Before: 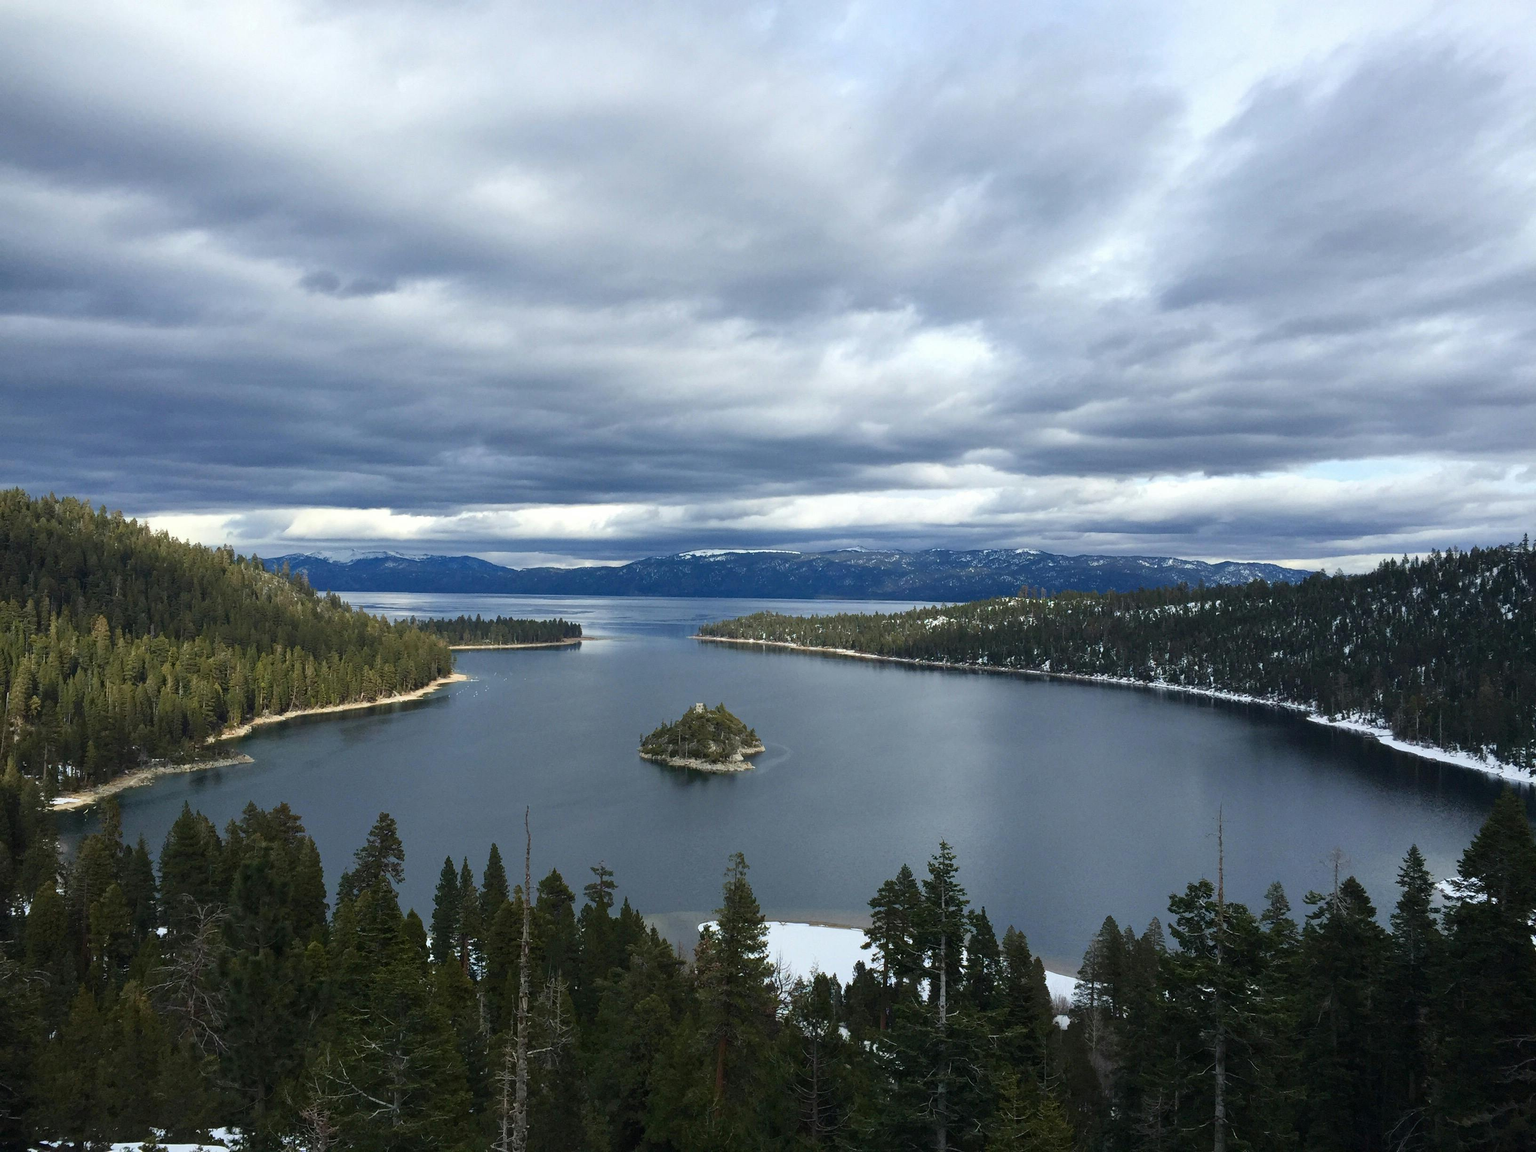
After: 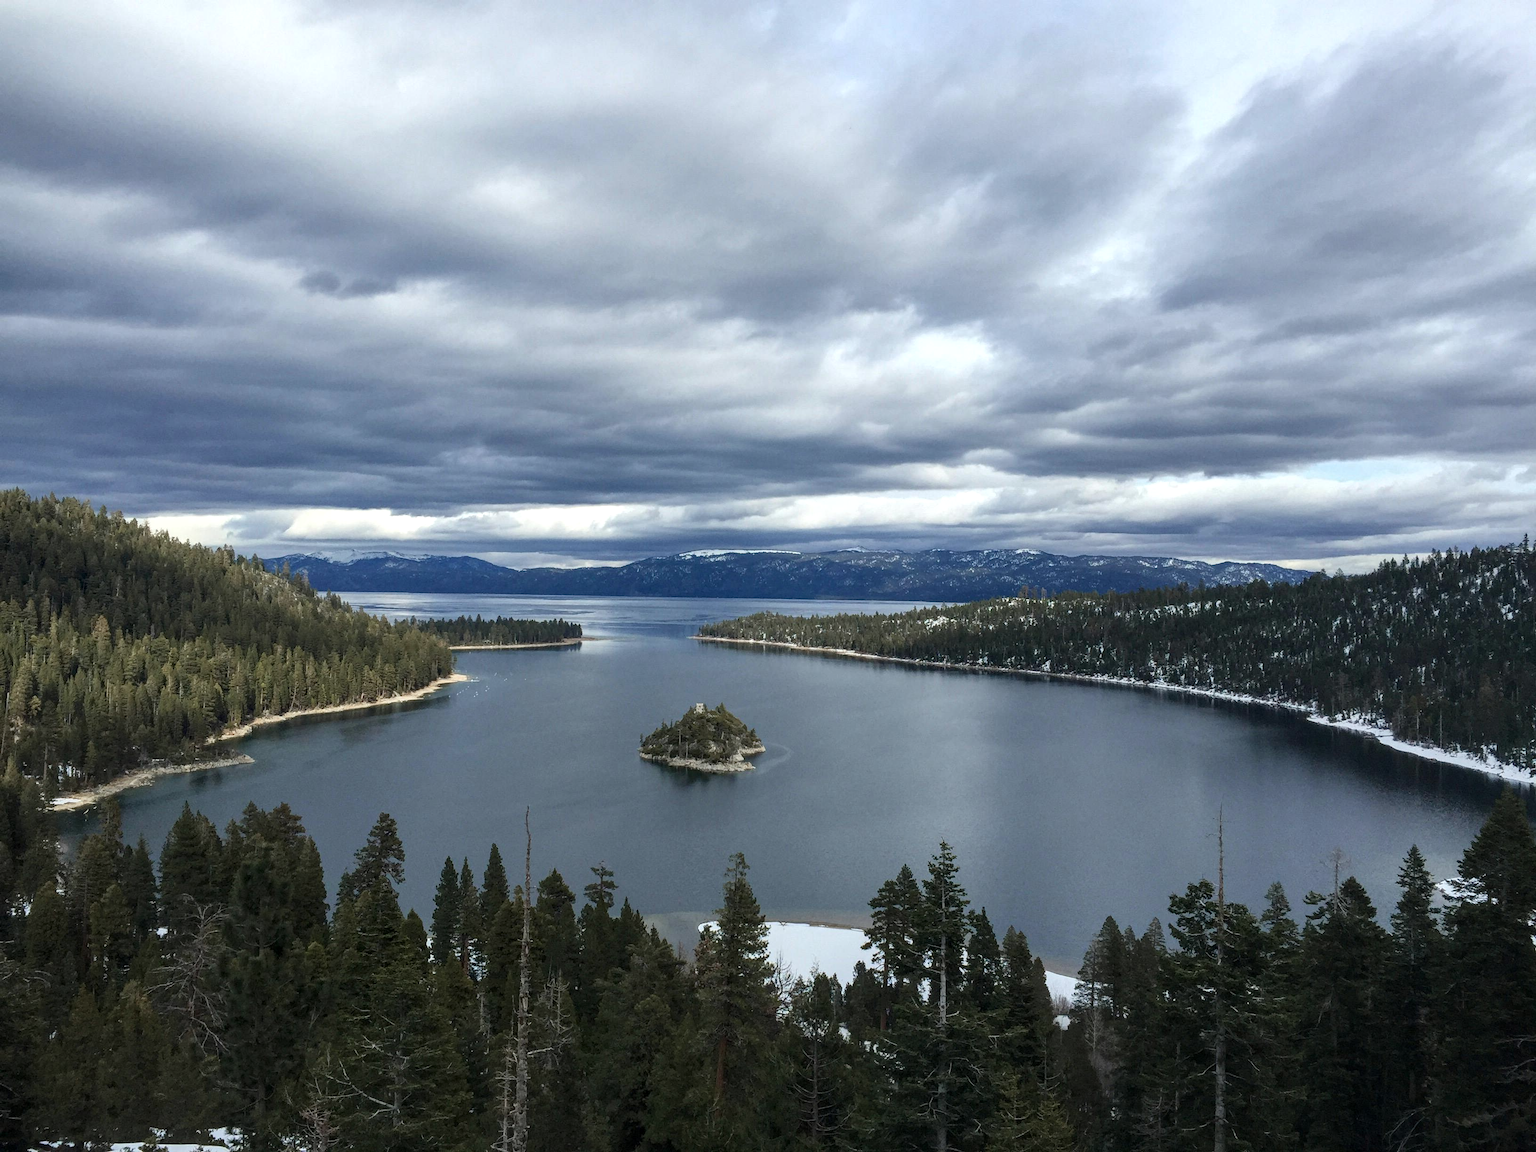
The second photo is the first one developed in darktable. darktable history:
color zones: curves: ch0 [(0, 0.5) (0.143, 0.5) (0.286, 0.5) (0.429, 0.504) (0.571, 0.5) (0.714, 0.509) (0.857, 0.5) (1, 0.5)]; ch1 [(0, 0.425) (0.143, 0.425) (0.286, 0.375) (0.429, 0.405) (0.571, 0.5) (0.714, 0.47) (0.857, 0.425) (1, 0.435)]; ch2 [(0, 0.5) (0.143, 0.5) (0.286, 0.5) (0.429, 0.517) (0.571, 0.5) (0.714, 0.51) (0.857, 0.5) (1, 0.5)]
local contrast: on, module defaults
